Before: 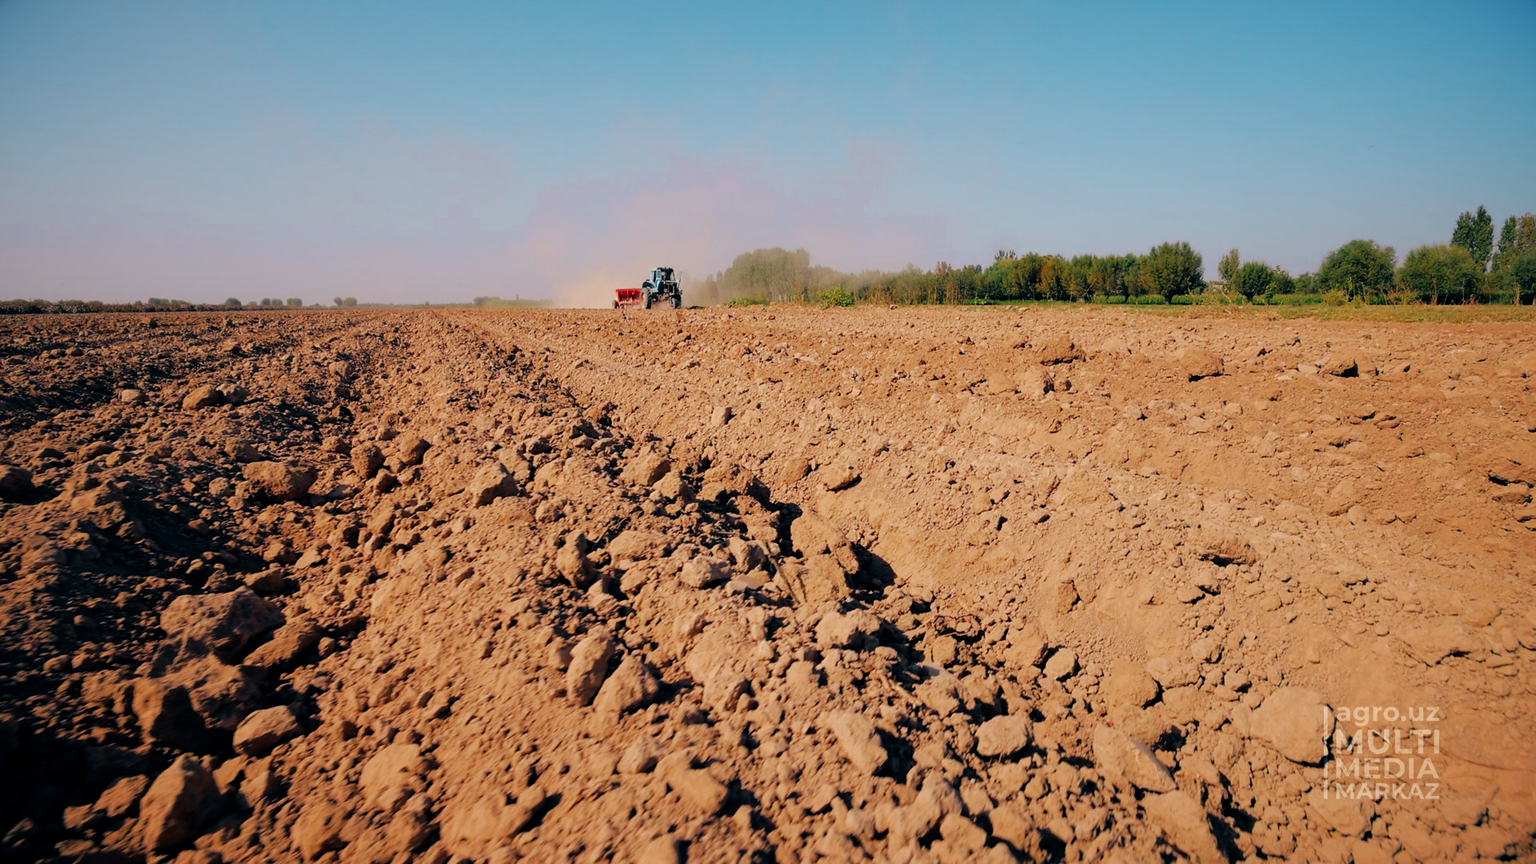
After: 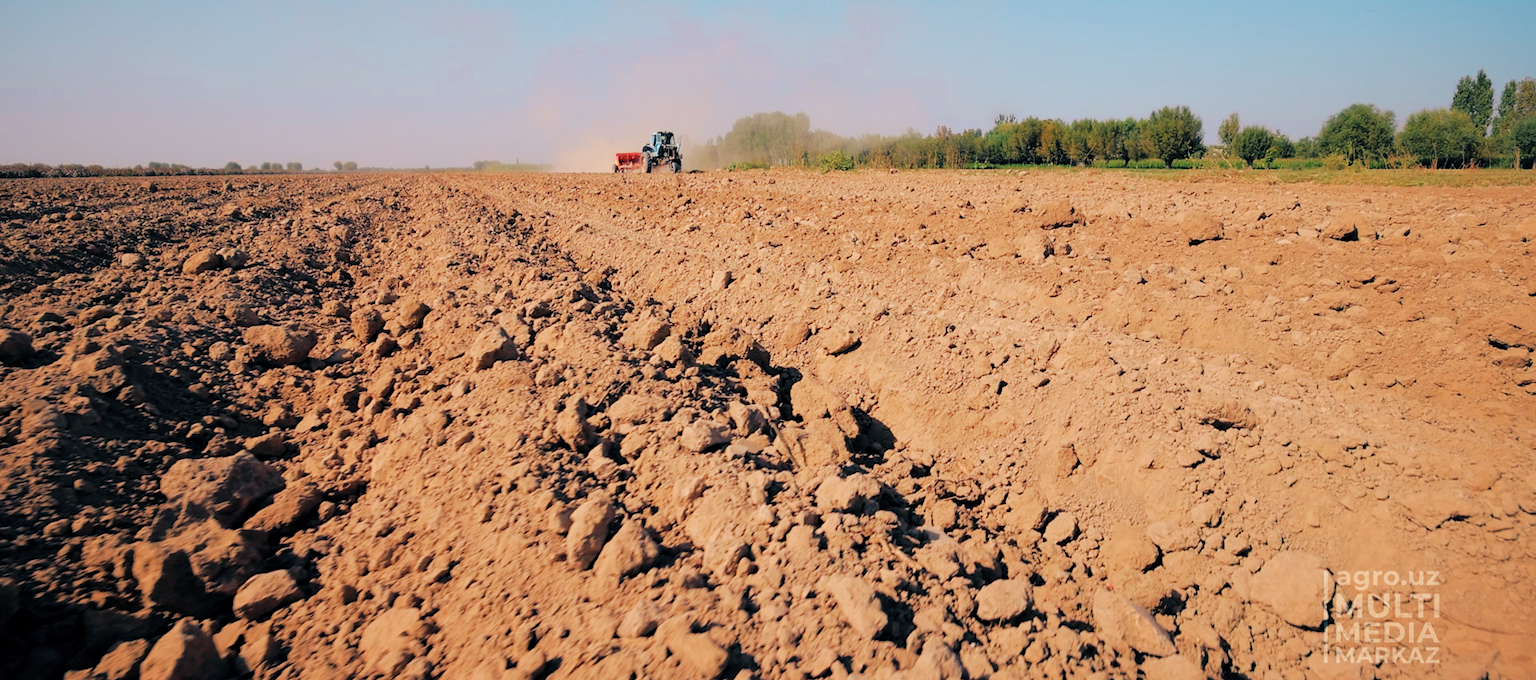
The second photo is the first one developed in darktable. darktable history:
crop and rotate: top 15.774%, bottom 5.506%
contrast brightness saturation: brightness 0.13
